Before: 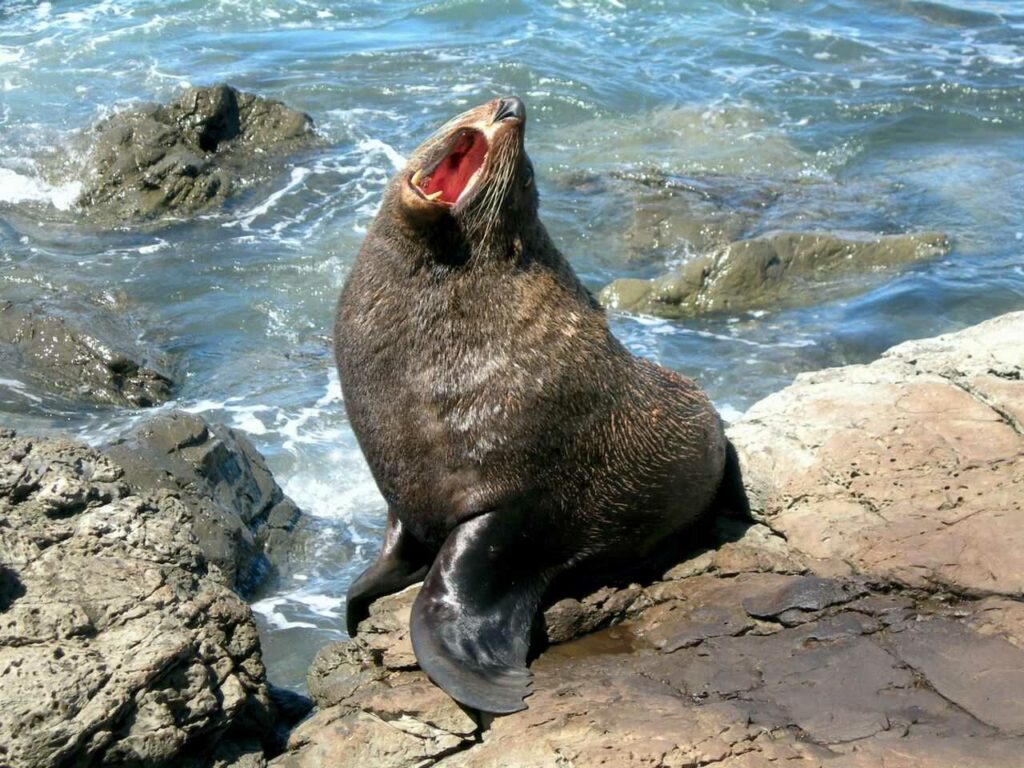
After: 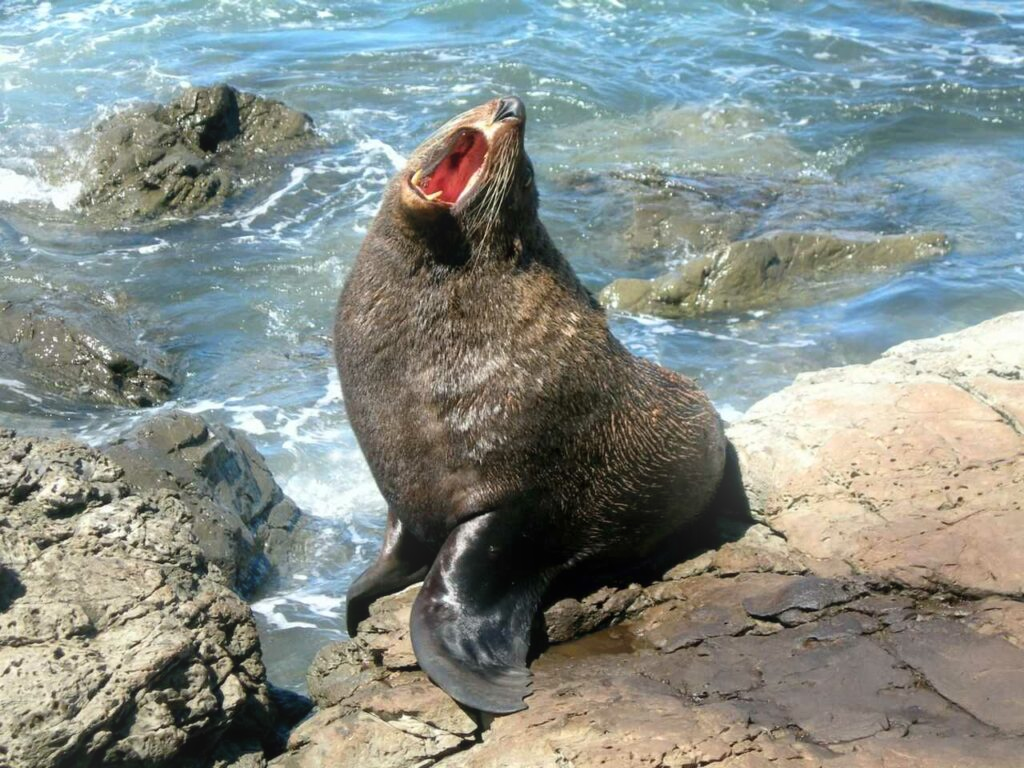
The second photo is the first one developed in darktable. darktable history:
bloom: size 16%, threshold 98%, strength 20%
